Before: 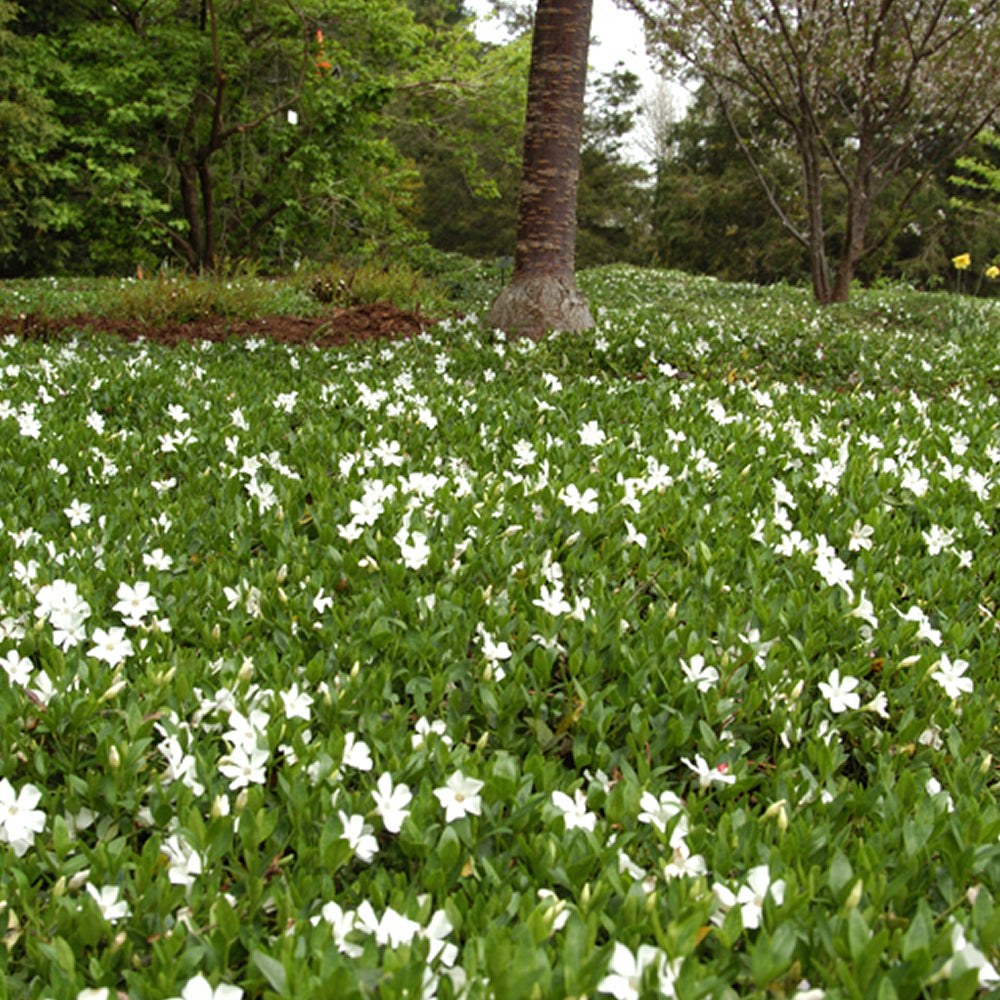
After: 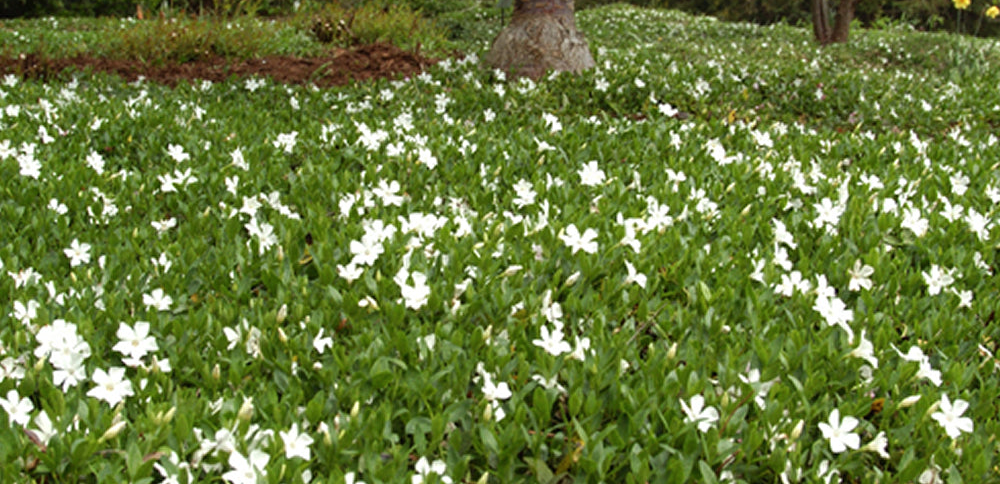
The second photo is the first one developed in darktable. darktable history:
crop and rotate: top 26.056%, bottom 25.543%
color balance rgb: perceptual saturation grading › global saturation -1%
